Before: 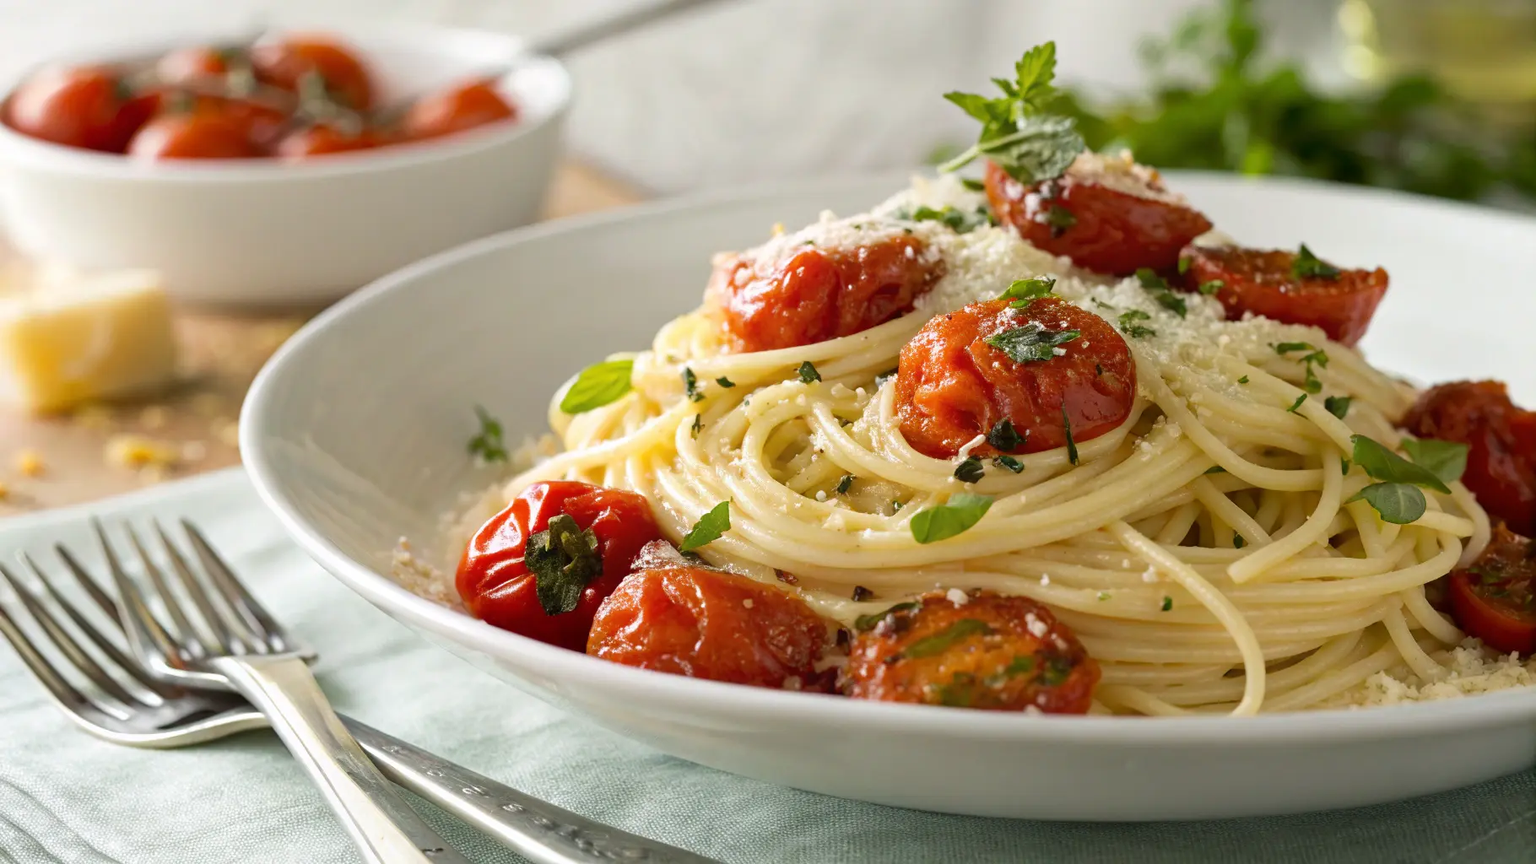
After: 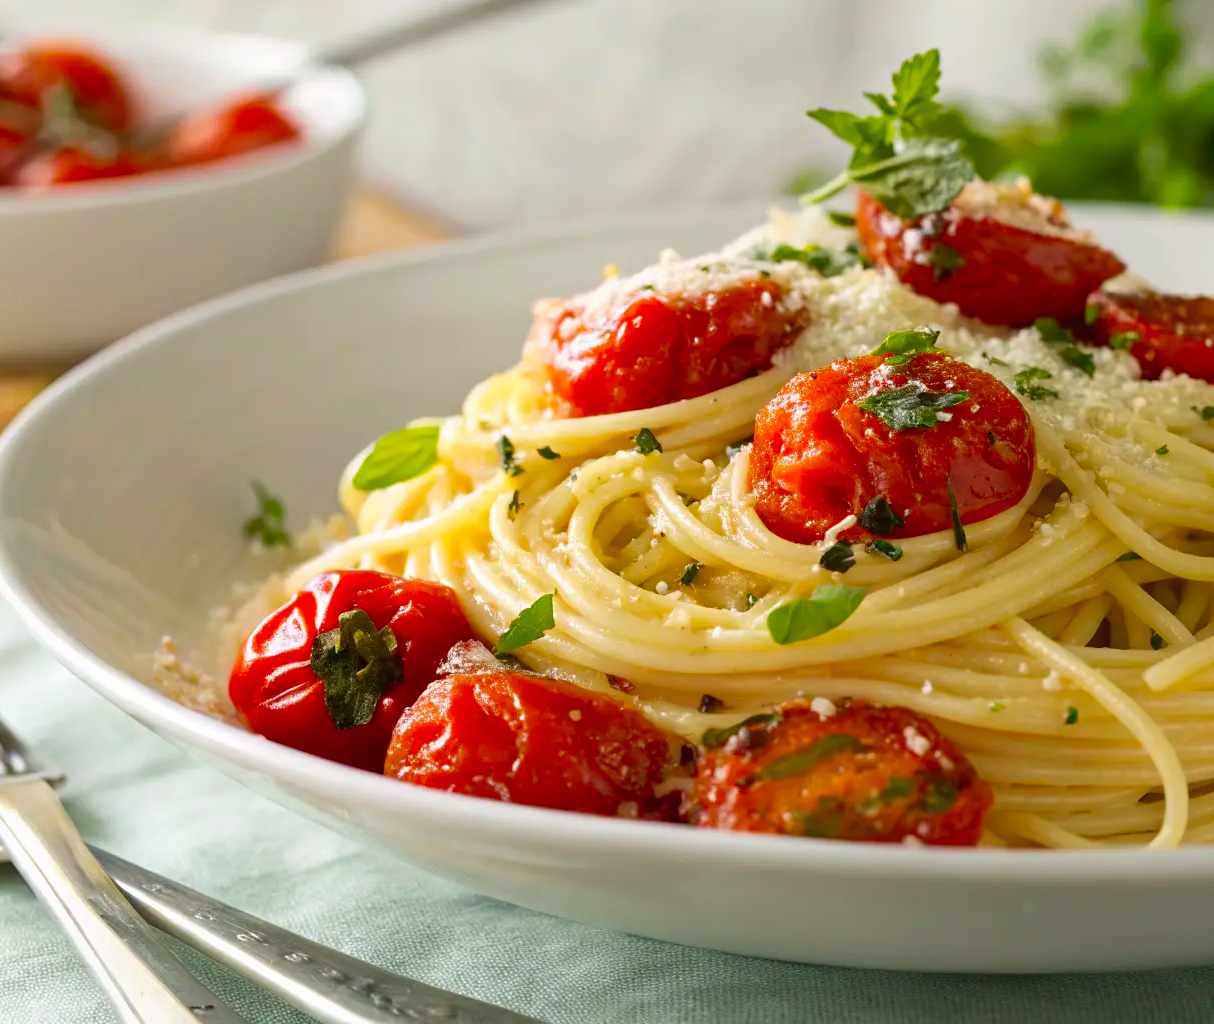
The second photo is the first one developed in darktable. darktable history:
crop: left 17.142%, right 16.132%
color correction: highlights b* -0.026, saturation 1.36
